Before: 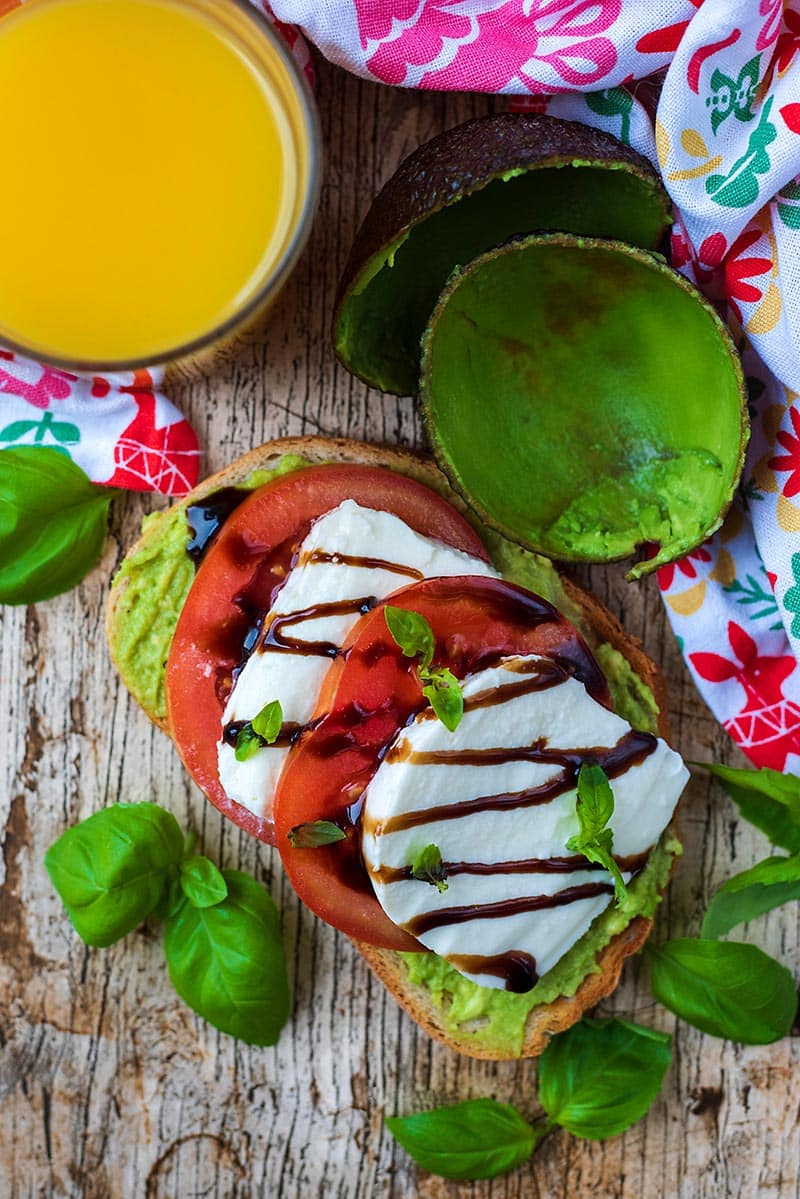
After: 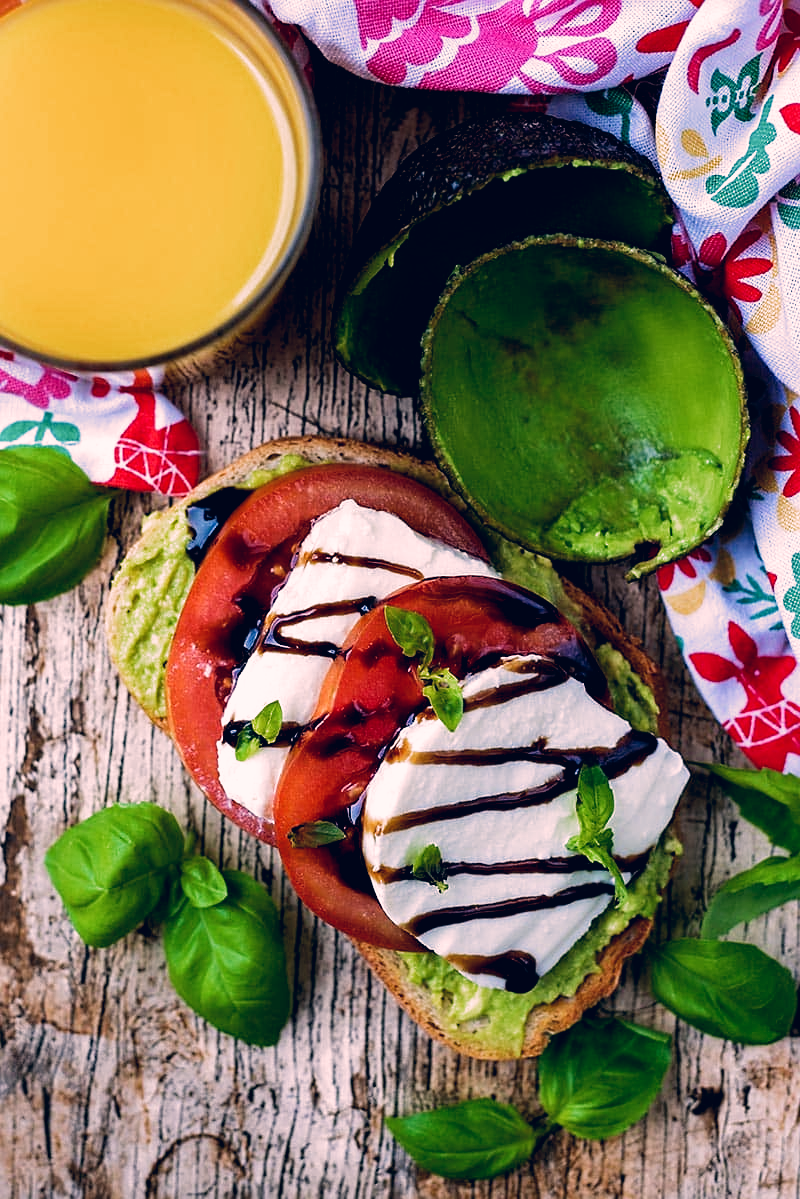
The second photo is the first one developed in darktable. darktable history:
sharpen: amount 0.2
color correction: highlights a* 14.46, highlights b* 5.85, shadows a* -5.53, shadows b* -15.24, saturation 0.85
filmic rgb: black relative exposure -8.2 EV, white relative exposure 2.2 EV, threshold 3 EV, hardness 7.11, latitude 75%, contrast 1.325, highlights saturation mix -2%, shadows ↔ highlights balance 30%, preserve chrominance no, color science v5 (2021), contrast in shadows safe, contrast in highlights safe, enable highlight reconstruction true
